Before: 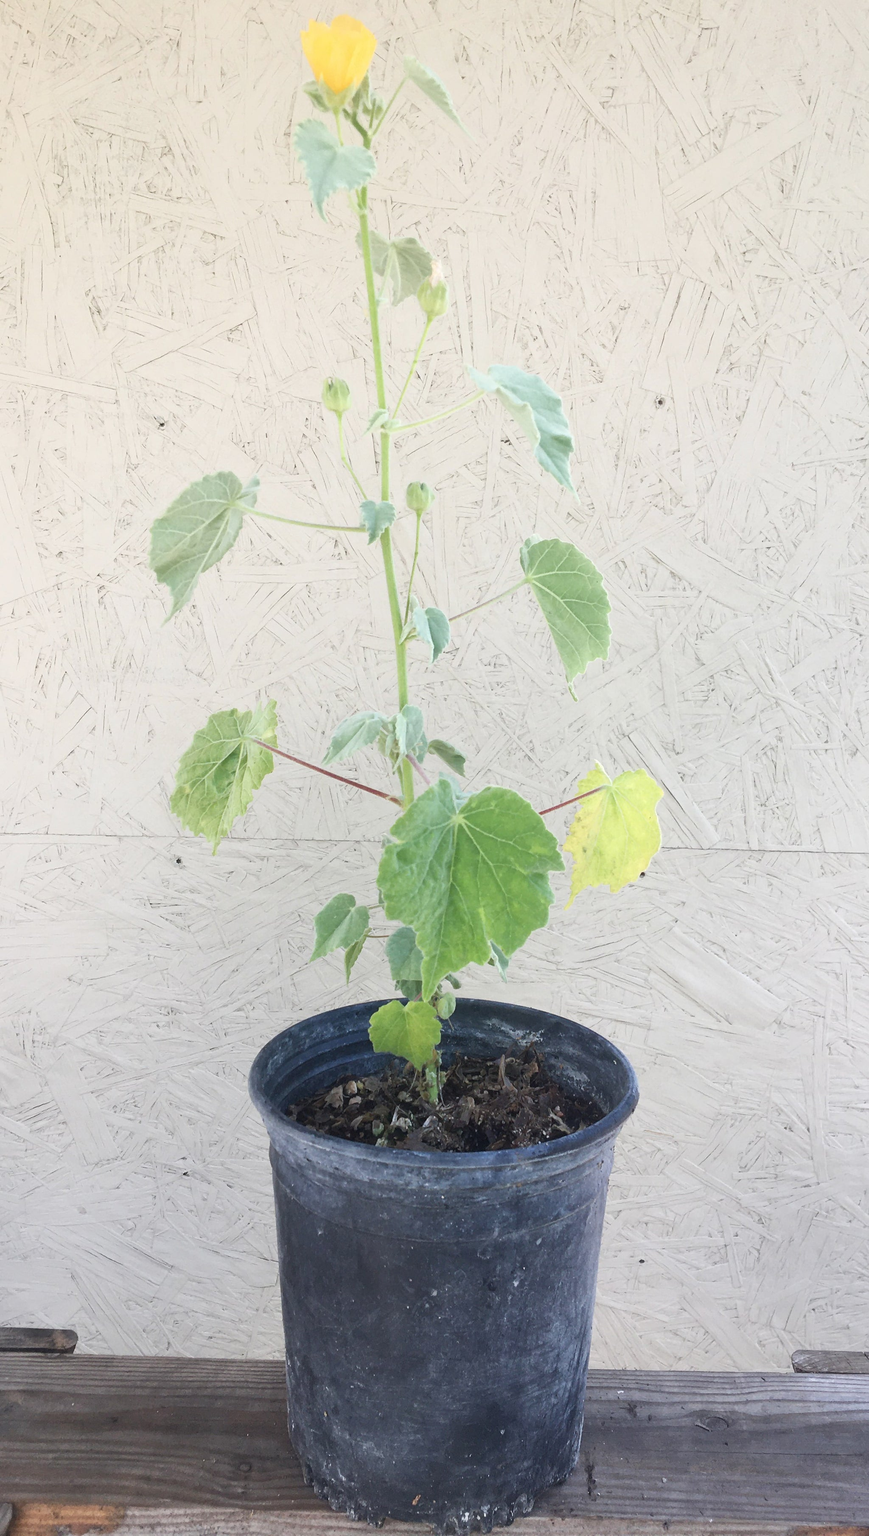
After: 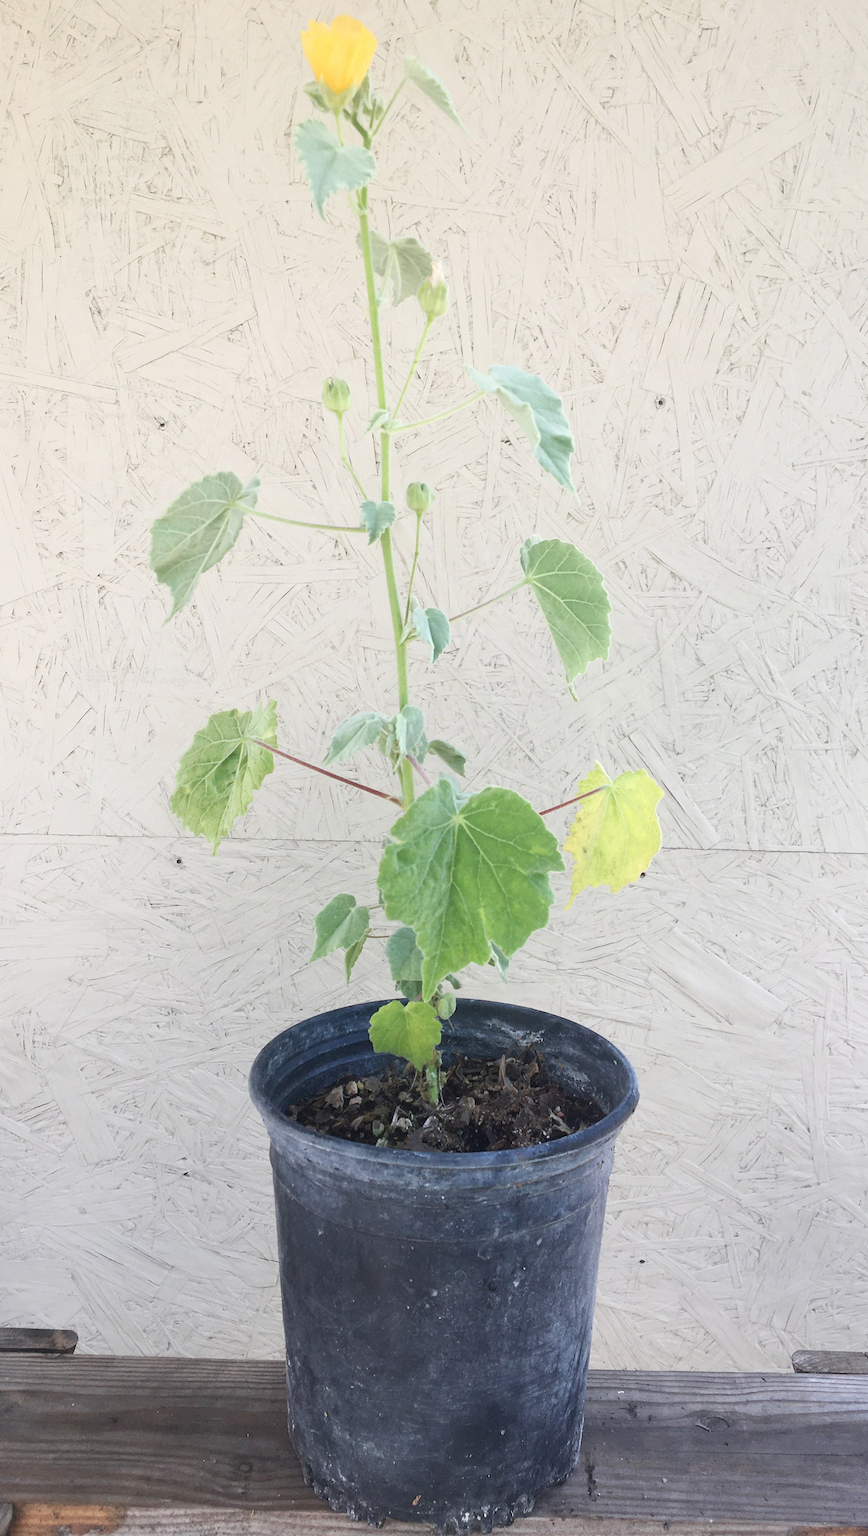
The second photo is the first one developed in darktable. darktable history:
local contrast: mode bilateral grid, contrast 20, coarseness 51, detail 102%, midtone range 0.2
